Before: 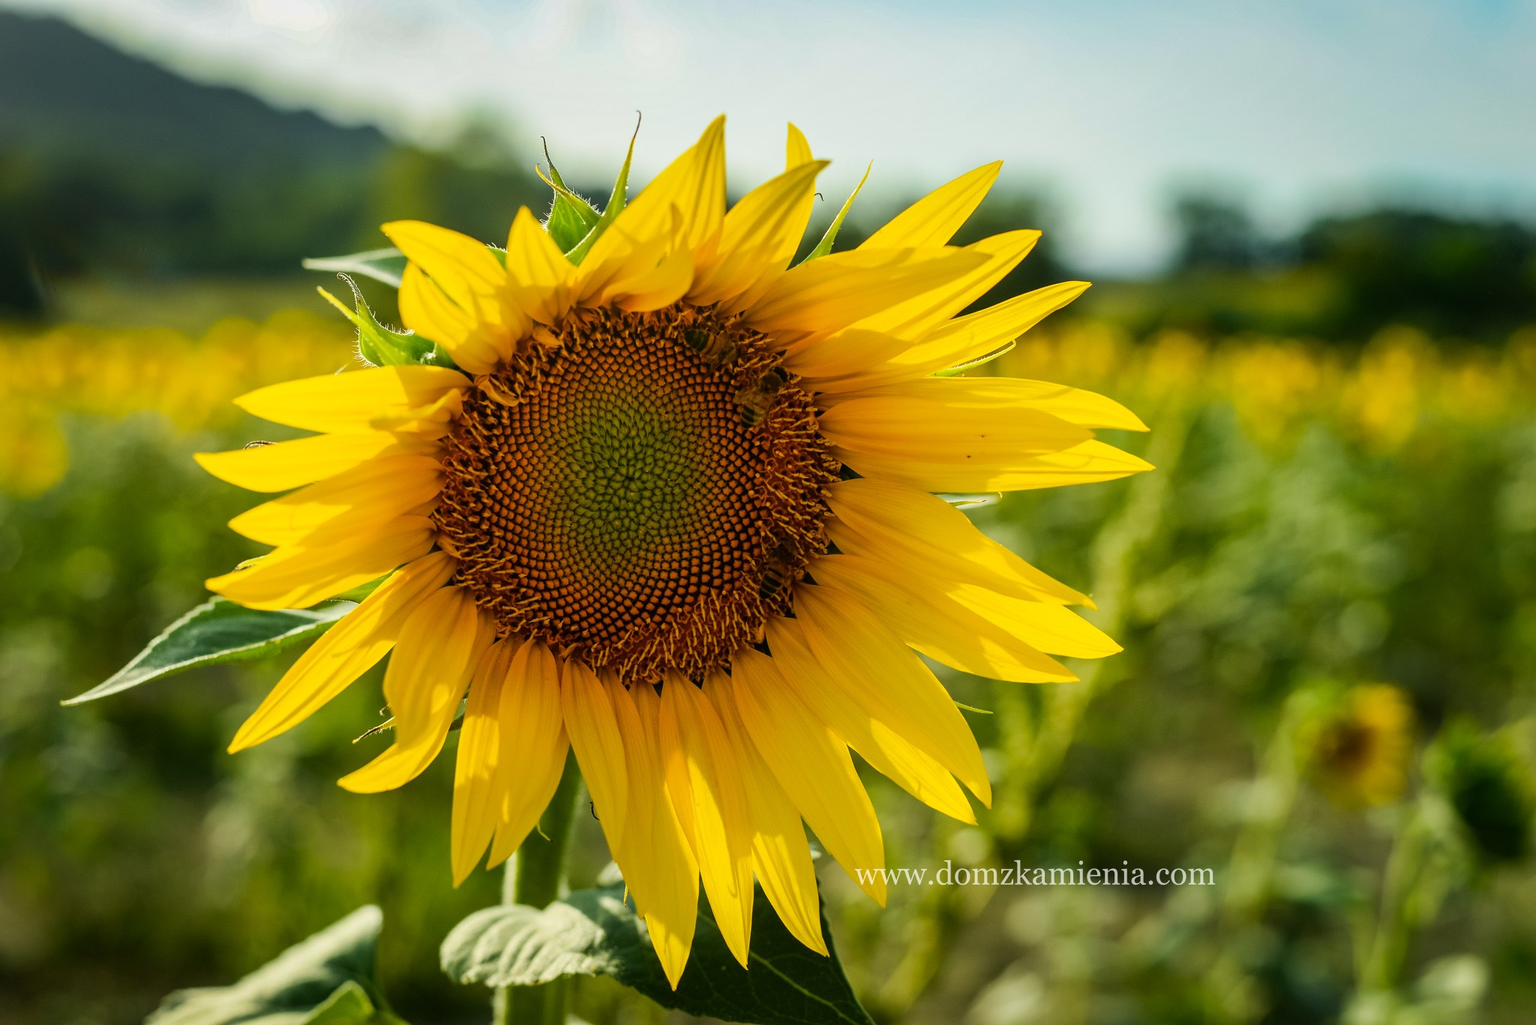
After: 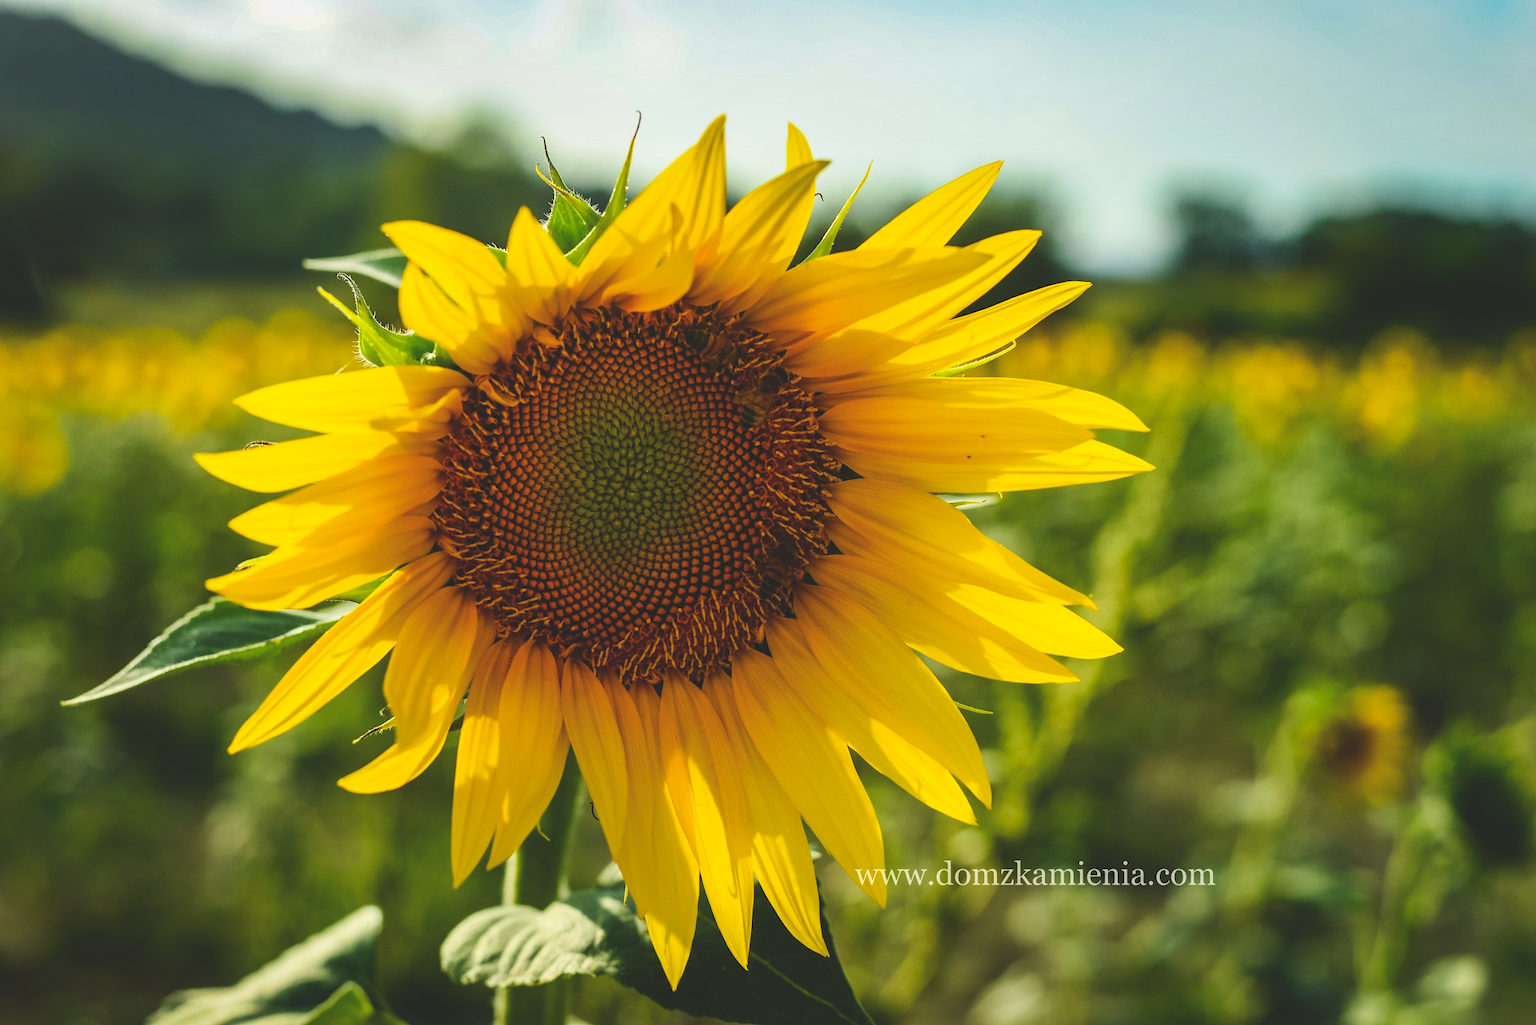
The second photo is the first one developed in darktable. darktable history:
exposure: black level correction -0.041, exposure 0.062 EV, compensate exposure bias true, compensate highlight preservation false
contrast brightness saturation: contrast 0.121, brightness -0.118, saturation 0.204
